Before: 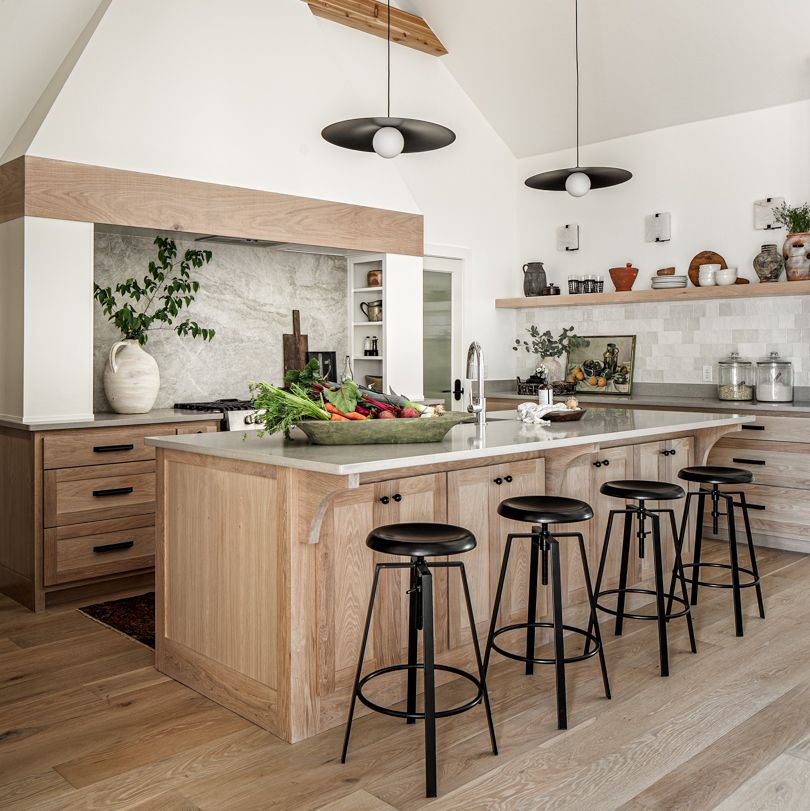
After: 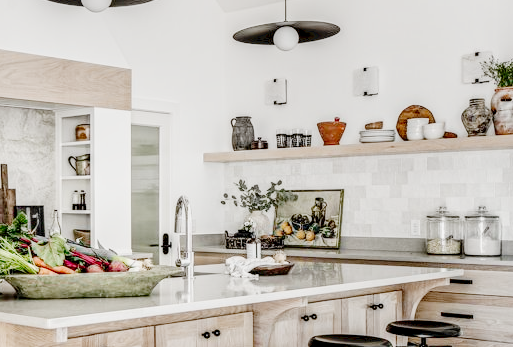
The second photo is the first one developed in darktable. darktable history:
tone curve: curves: ch0 [(0, 0) (0.003, 0.037) (0.011, 0.061) (0.025, 0.104) (0.044, 0.145) (0.069, 0.145) (0.1, 0.127) (0.136, 0.175) (0.177, 0.207) (0.224, 0.252) (0.277, 0.341) (0.335, 0.446) (0.399, 0.554) (0.468, 0.658) (0.543, 0.757) (0.623, 0.843) (0.709, 0.919) (0.801, 0.958) (0.898, 0.975) (1, 1)], preserve colors none
filmic rgb: black relative exposure -7.97 EV, white relative exposure 8.03 EV, target black luminance 0%, hardness 2.42, latitude 76%, contrast 0.547, shadows ↔ highlights balance 0.016%, preserve chrominance no, color science v5 (2021)
crop: left 36.14%, top 18.119%, right 0.438%, bottom 38.997%
local contrast: highlights 60%, shadows 60%, detail 160%
